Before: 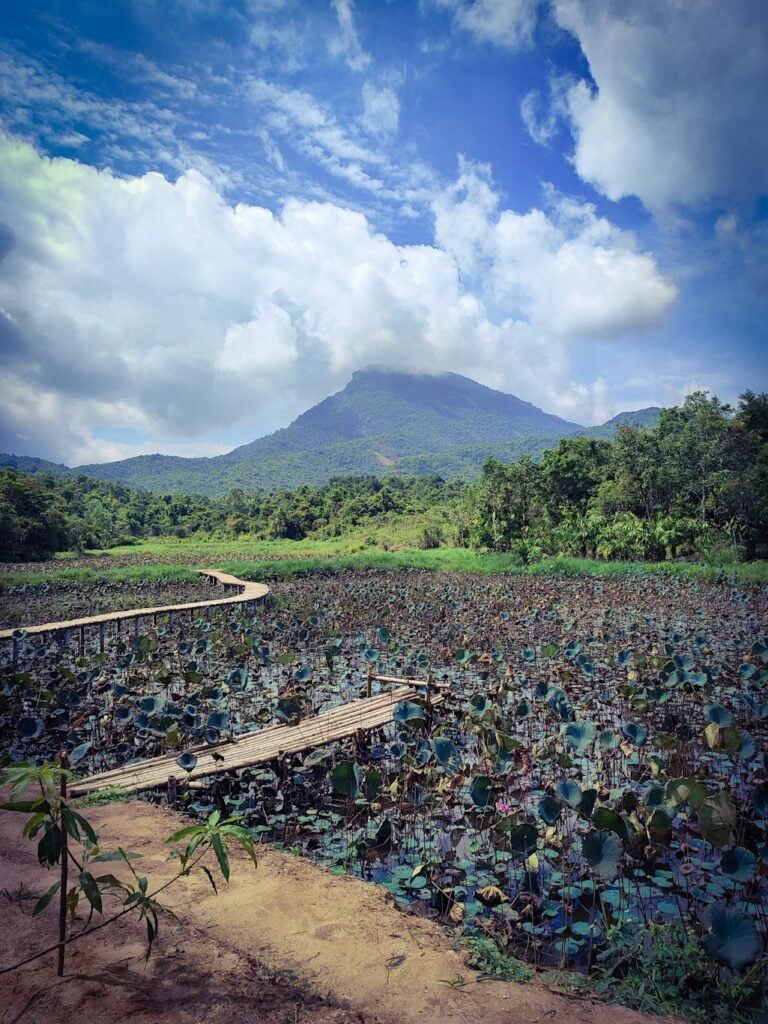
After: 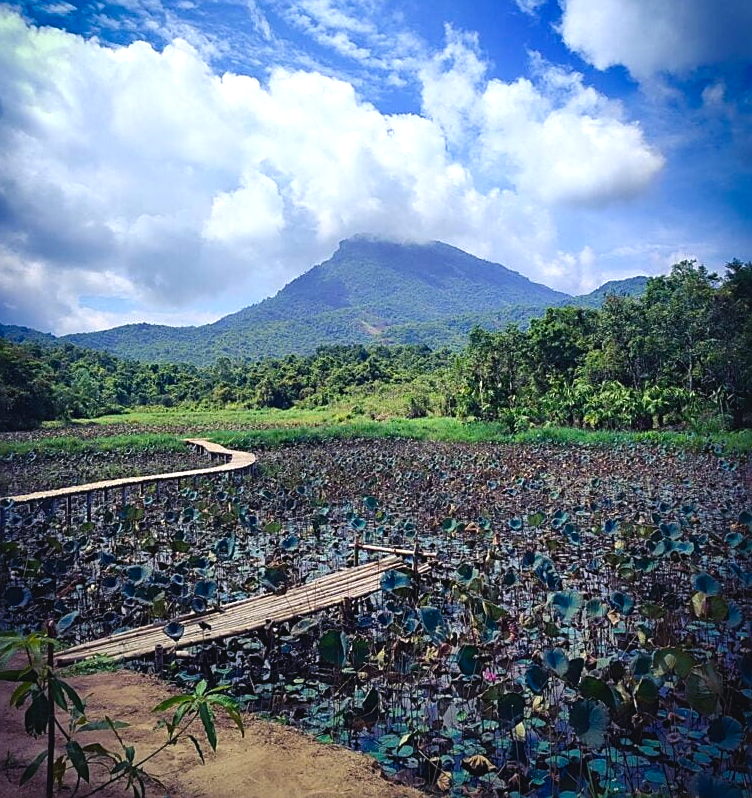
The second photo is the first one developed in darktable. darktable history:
sharpen: on, module defaults
color balance rgb: shadows lift › chroma 1%, shadows lift › hue 217.2°, power › hue 310.8°, highlights gain › chroma 1%, highlights gain › hue 54°, global offset › luminance 0.5%, global offset › hue 171.6°, perceptual saturation grading › global saturation 14.09%, perceptual saturation grading › highlights -25%, perceptual saturation grading › shadows 30%, perceptual brilliance grading › highlights 13.42%, perceptual brilliance grading › mid-tones 8.05%, perceptual brilliance grading › shadows -17.45%, global vibrance 25%
exposure: exposure -0.153 EV, compensate highlight preservation false
graduated density: rotation -180°, offset 24.95
crop and rotate: left 1.814%, top 12.818%, right 0.25%, bottom 9.225%
color calibration: illuminant as shot in camera, x 0.358, y 0.373, temperature 4628.91 K
